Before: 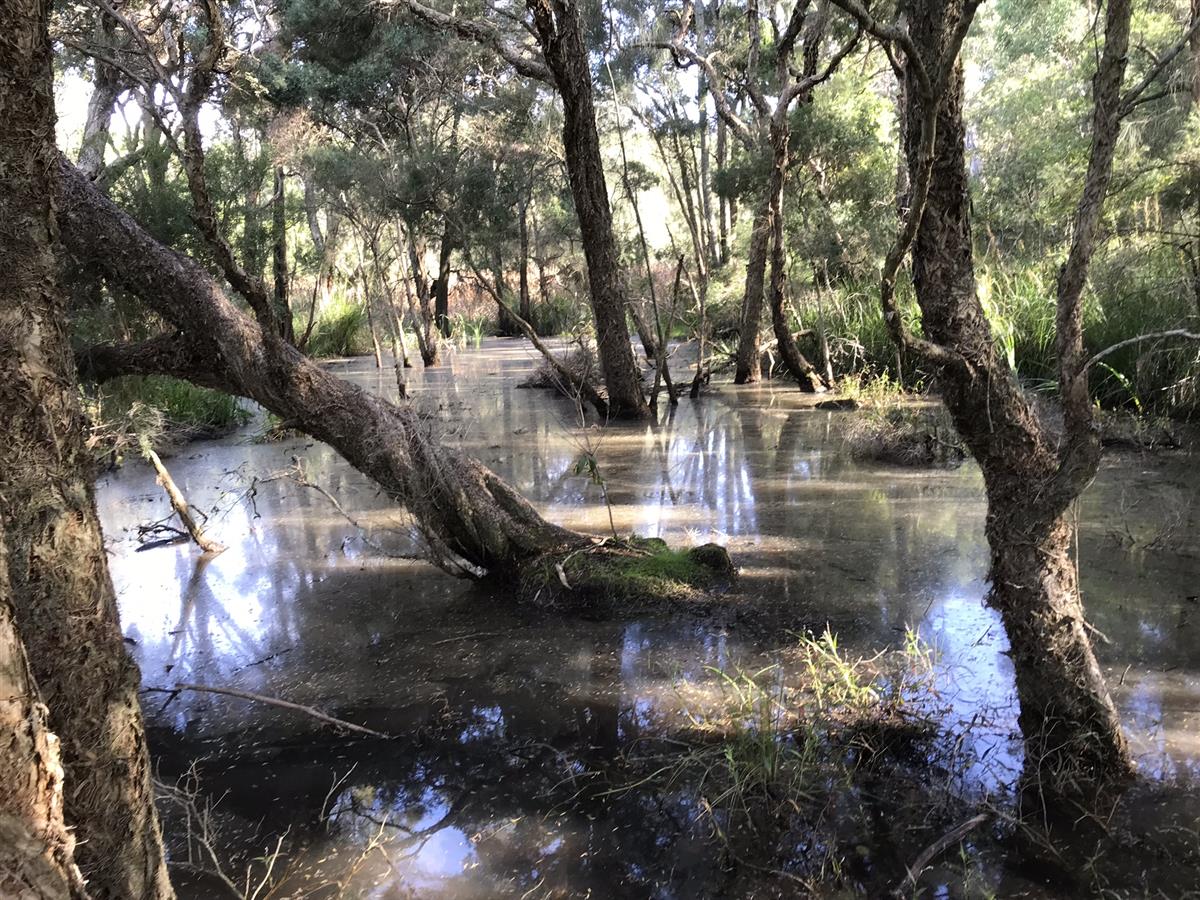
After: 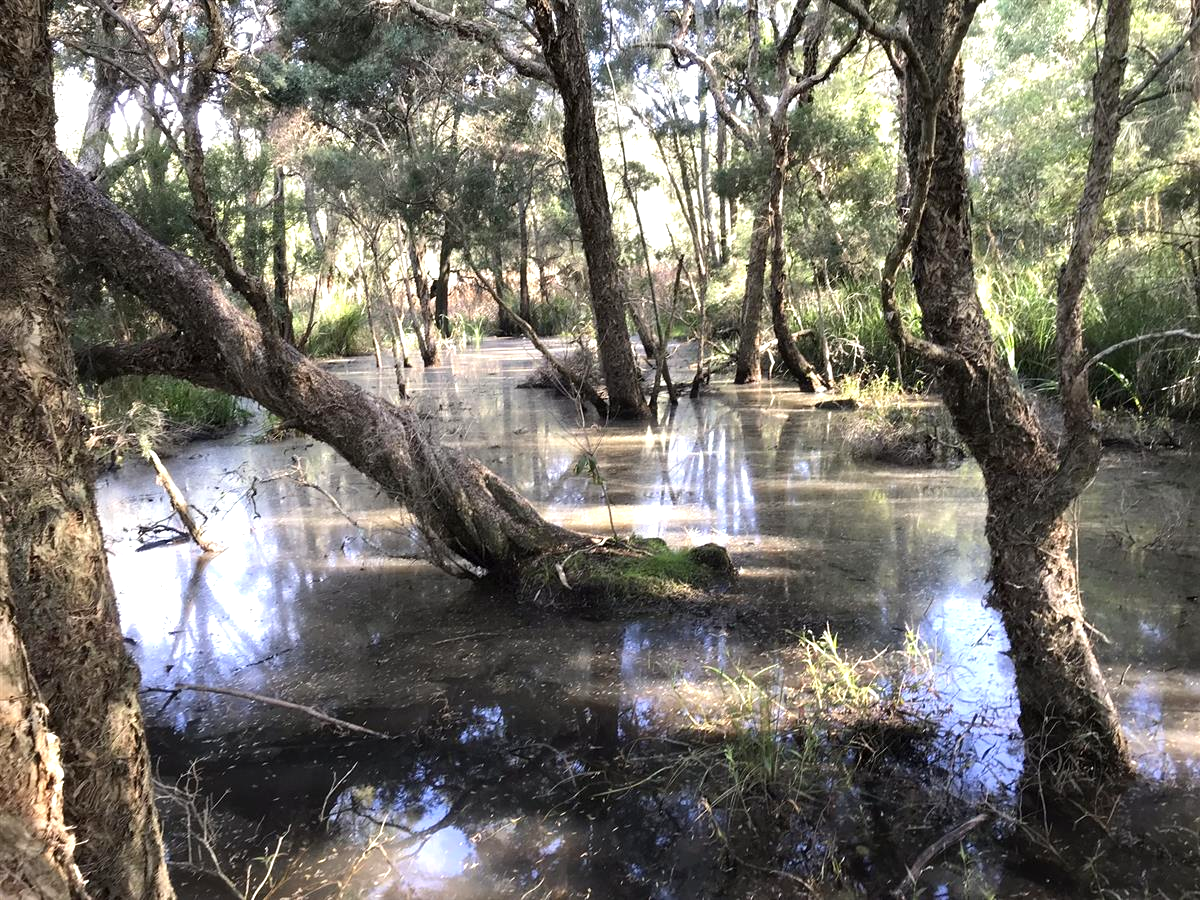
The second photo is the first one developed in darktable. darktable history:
exposure: exposure 0.515 EV, compensate highlight preservation false
